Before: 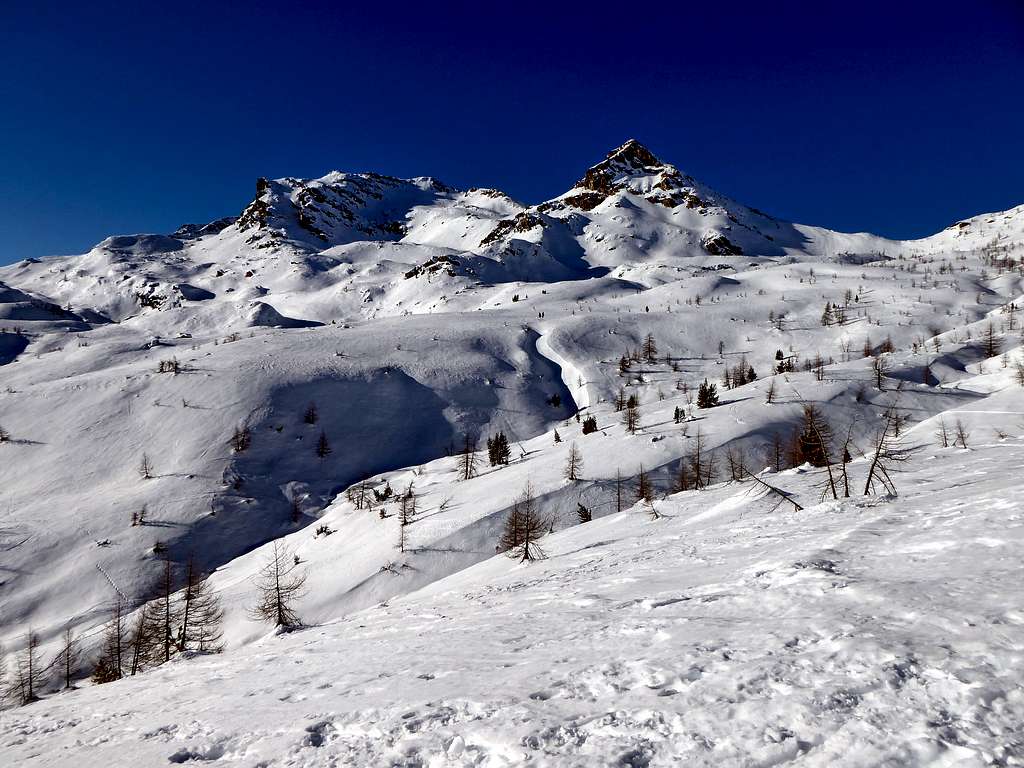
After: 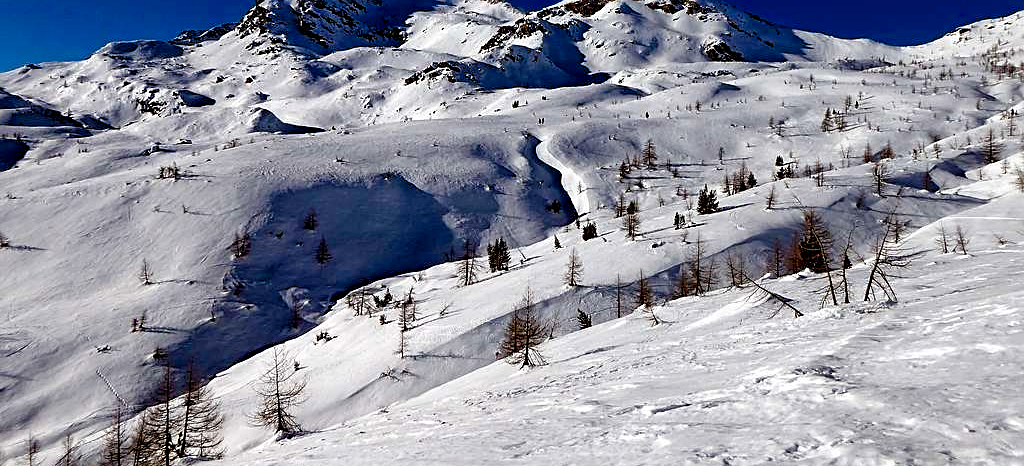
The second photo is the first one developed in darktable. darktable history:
crop and rotate: top 25.357%, bottom 13.942%
sharpen: on, module defaults
color balance rgb: perceptual saturation grading › global saturation 35%, perceptual saturation grading › highlights -30%, perceptual saturation grading › shadows 35%, perceptual brilliance grading › global brilliance 3%, perceptual brilliance grading › highlights -3%, perceptual brilliance grading › shadows 3%
